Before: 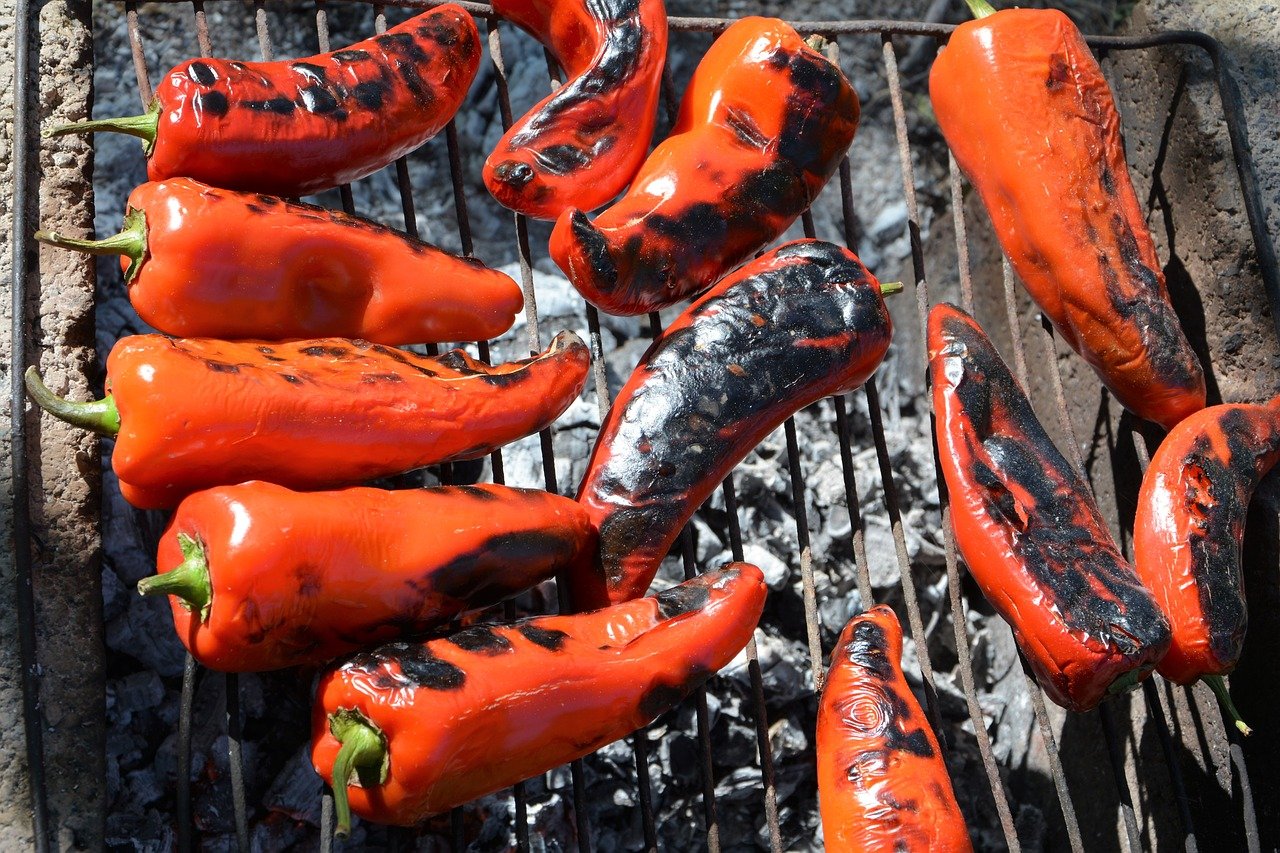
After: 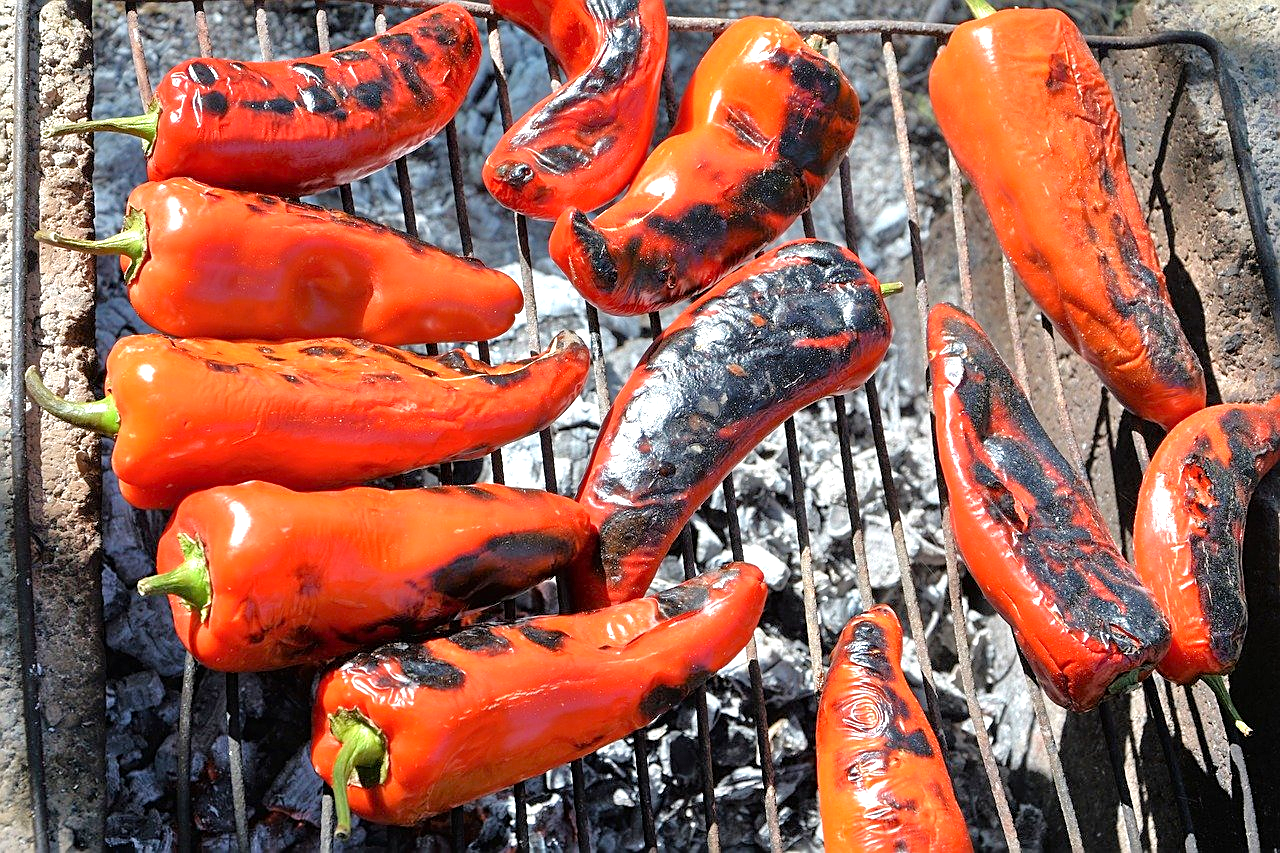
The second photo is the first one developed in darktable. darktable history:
exposure: exposure 0.507 EV, compensate highlight preservation false
tone equalizer: -7 EV 0.15 EV, -6 EV 0.6 EV, -5 EV 1.15 EV, -4 EV 1.33 EV, -3 EV 1.15 EV, -2 EV 0.6 EV, -1 EV 0.15 EV, mask exposure compensation -0.5 EV
sharpen: on, module defaults
